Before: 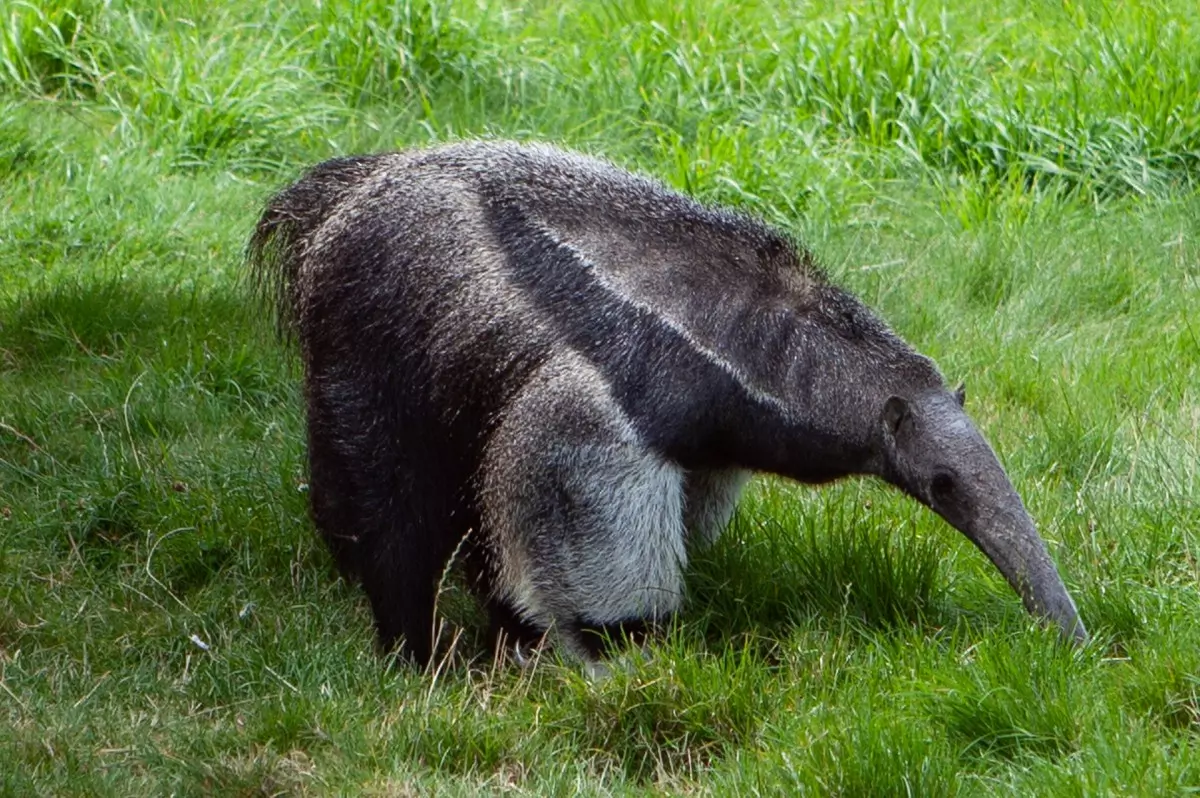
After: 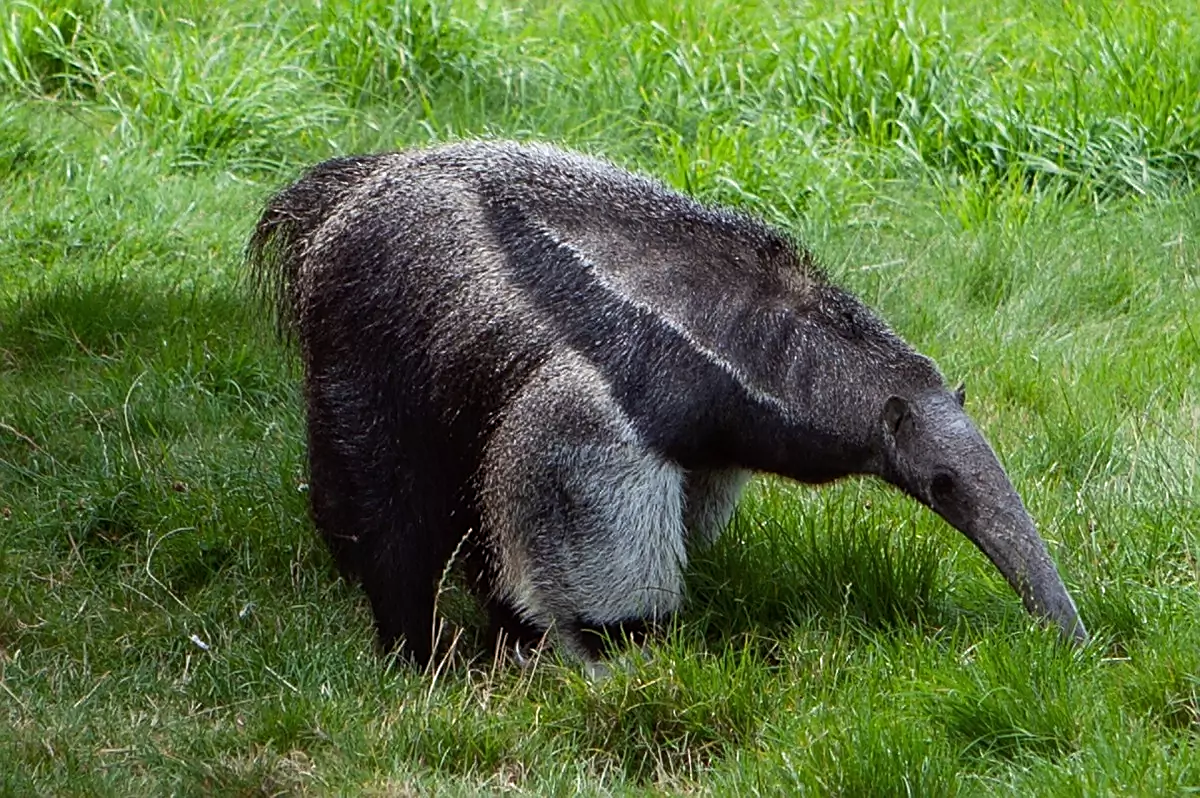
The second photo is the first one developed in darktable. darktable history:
sharpen: on, module defaults
levels: levels [0, 0.51, 1]
